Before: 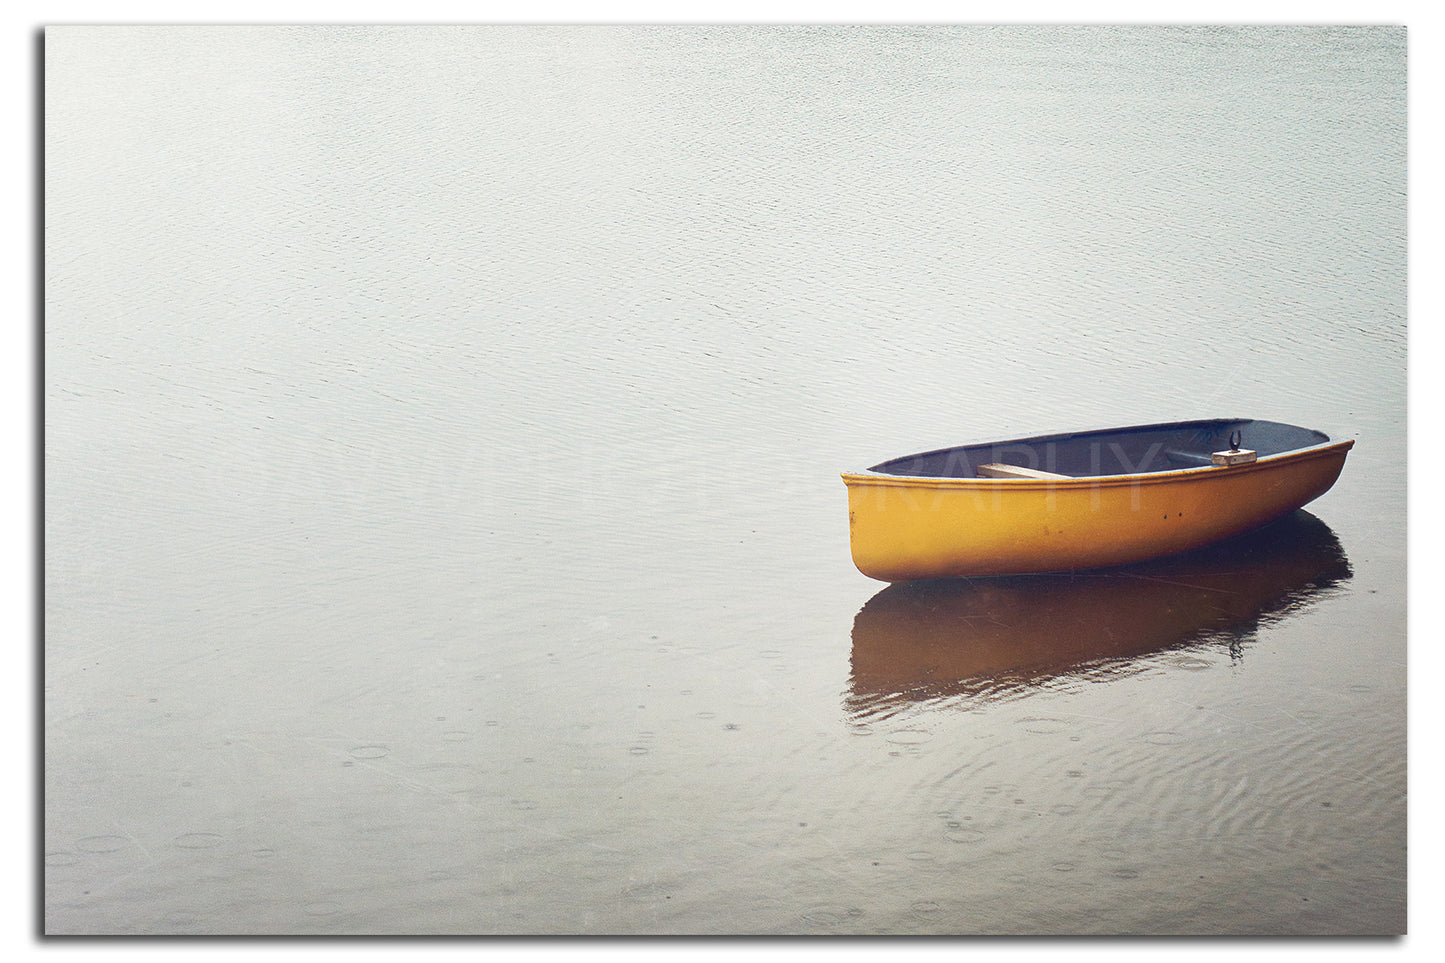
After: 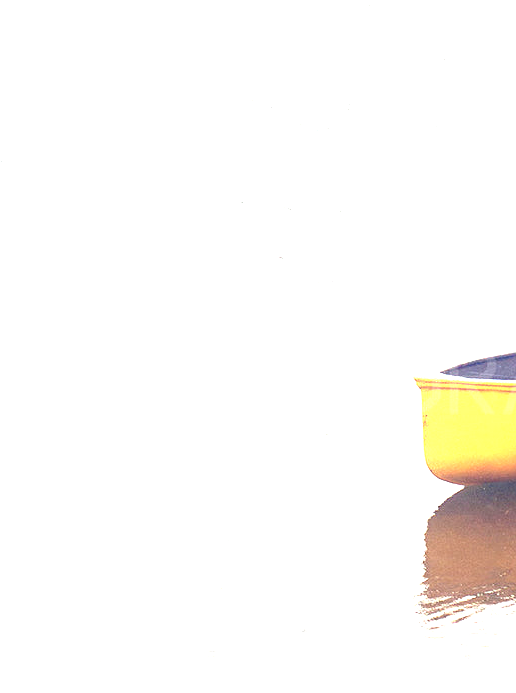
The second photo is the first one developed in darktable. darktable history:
contrast brightness saturation: contrast 0.054
exposure: black level correction 0, exposure 1.545 EV, compensate highlight preservation false
tone equalizer: edges refinement/feathering 500, mask exposure compensation -1.57 EV, preserve details no
crop and rotate: left 29.605%, top 10.156%, right 34.643%, bottom 17.783%
